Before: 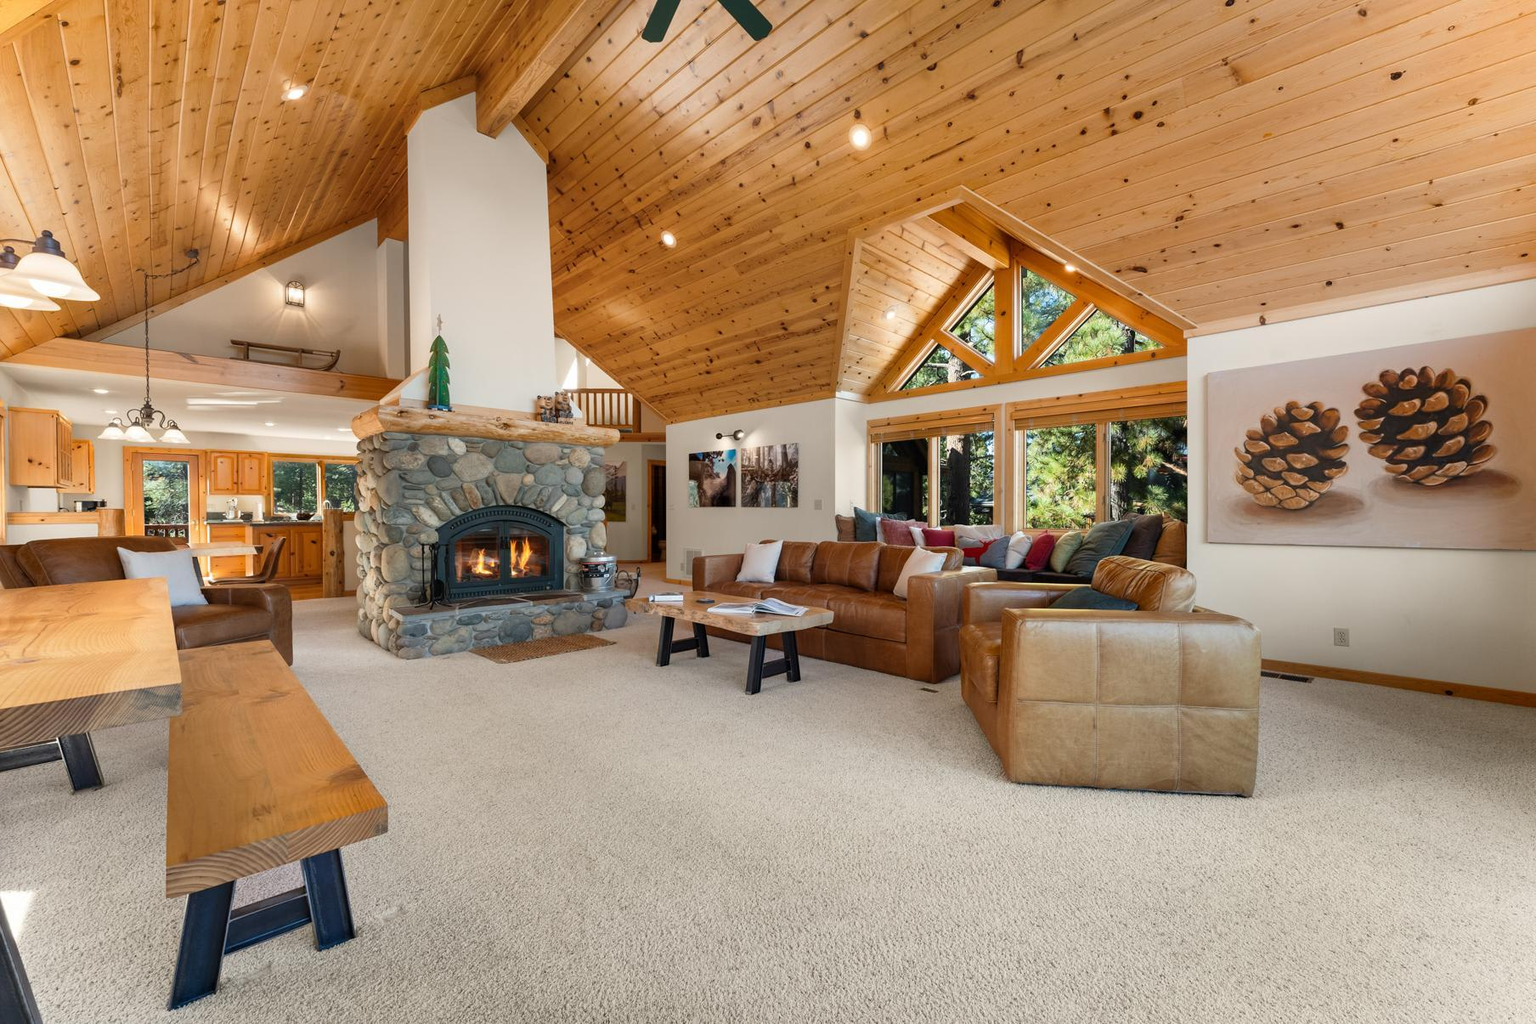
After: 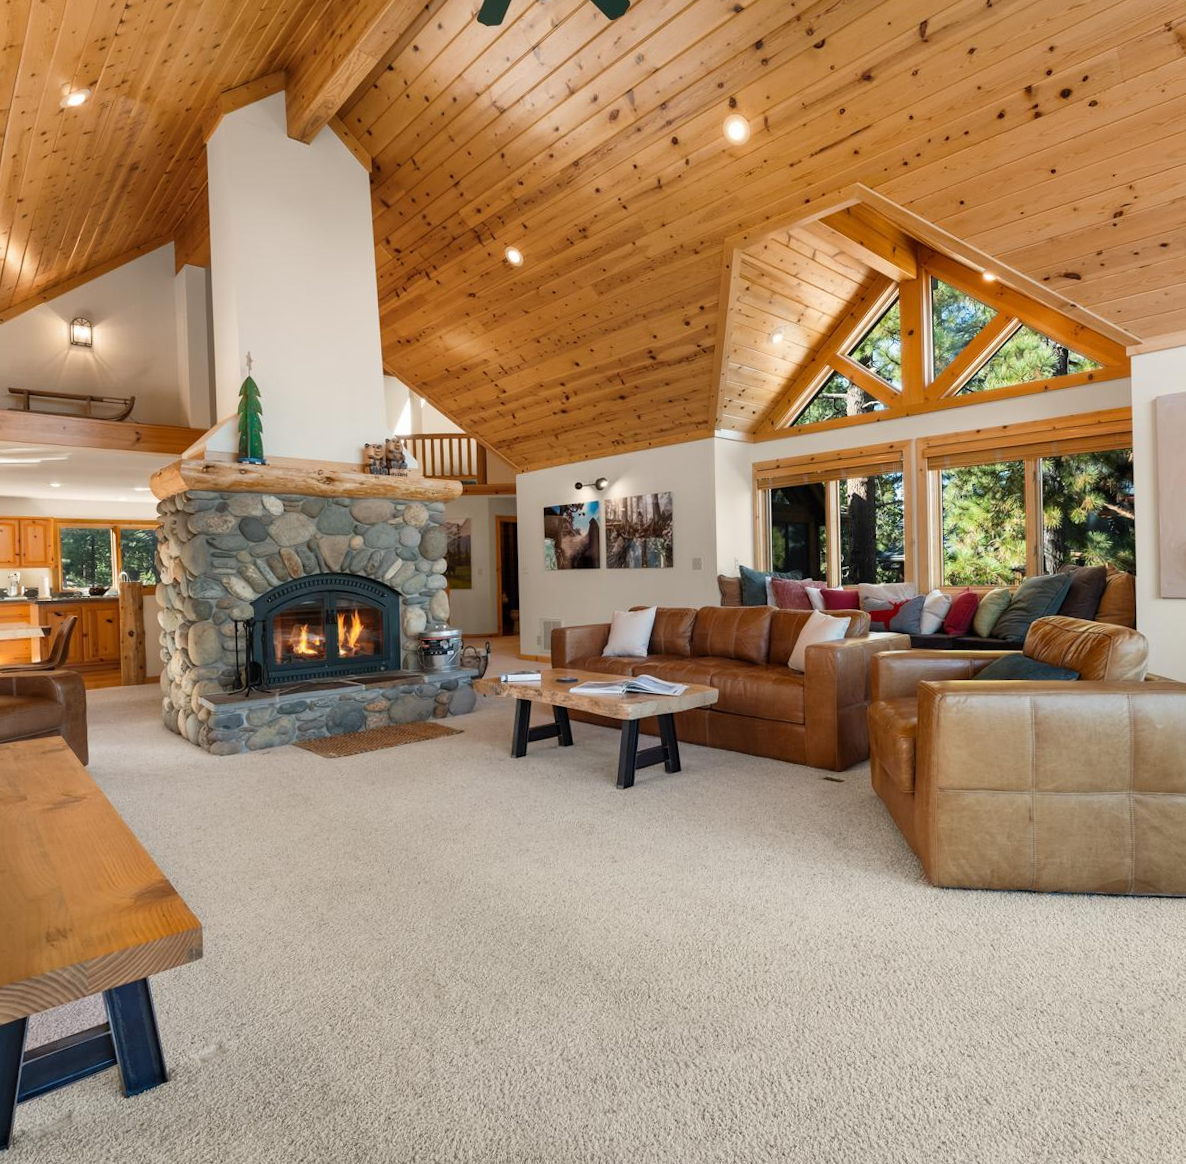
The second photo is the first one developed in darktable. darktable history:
rotate and perspective: rotation -1.32°, lens shift (horizontal) -0.031, crop left 0.015, crop right 0.985, crop top 0.047, crop bottom 0.982
crop and rotate: left 13.409%, right 19.924%
